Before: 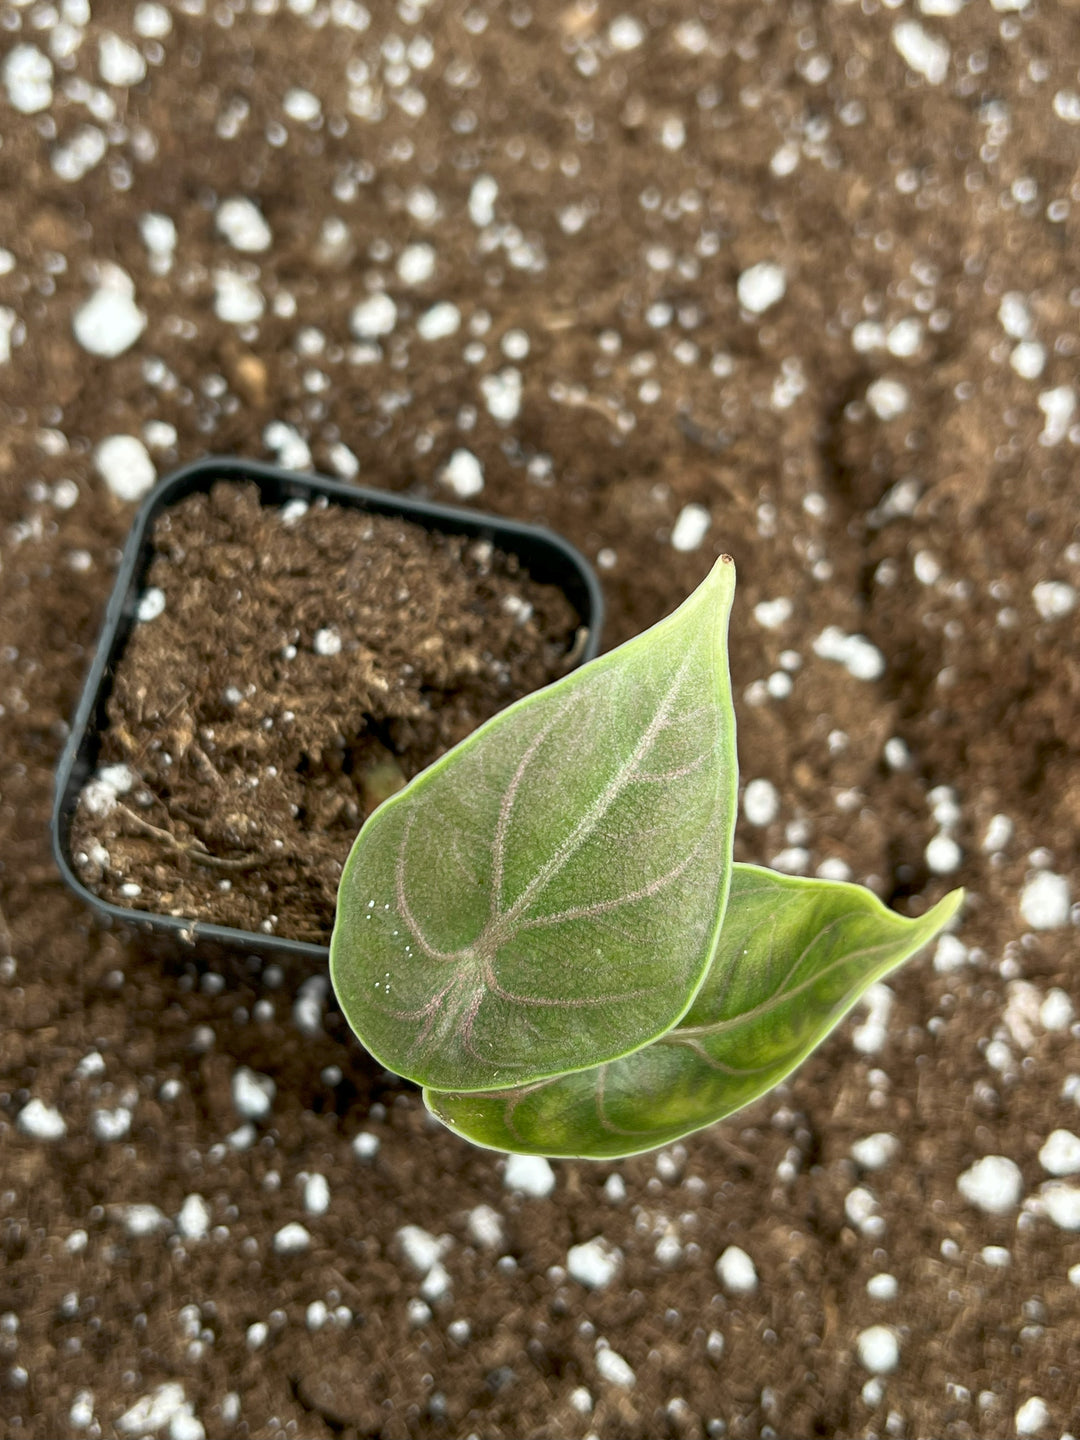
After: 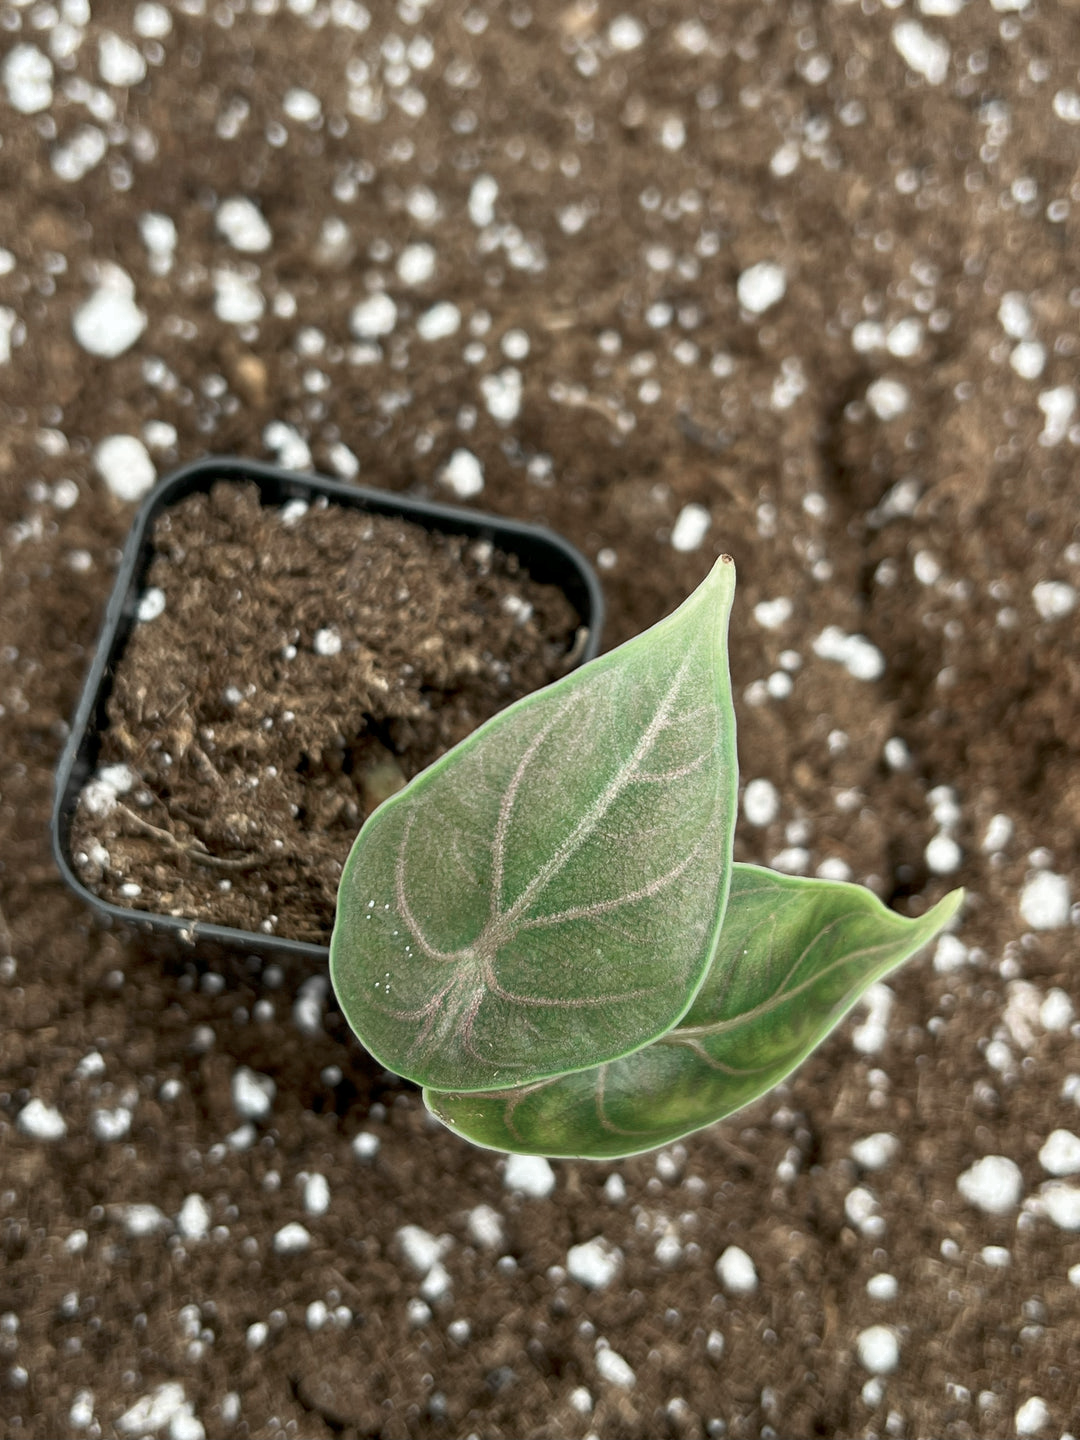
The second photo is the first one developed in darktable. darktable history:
local contrast: mode bilateral grid, contrast 15, coarseness 36, detail 105%, midtone range 0.2
color zones: curves: ch0 [(0, 0.5) (0.125, 0.4) (0.25, 0.5) (0.375, 0.4) (0.5, 0.4) (0.625, 0.6) (0.75, 0.6) (0.875, 0.5)]; ch1 [(0, 0.35) (0.125, 0.45) (0.25, 0.35) (0.375, 0.35) (0.5, 0.35) (0.625, 0.35) (0.75, 0.45) (0.875, 0.35)]; ch2 [(0, 0.6) (0.125, 0.5) (0.25, 0.5) (0.375, 0.6) (0.5, 0.6) (0.625, 0.5) (0.75, 0.5) (0.875, 0.5)]
